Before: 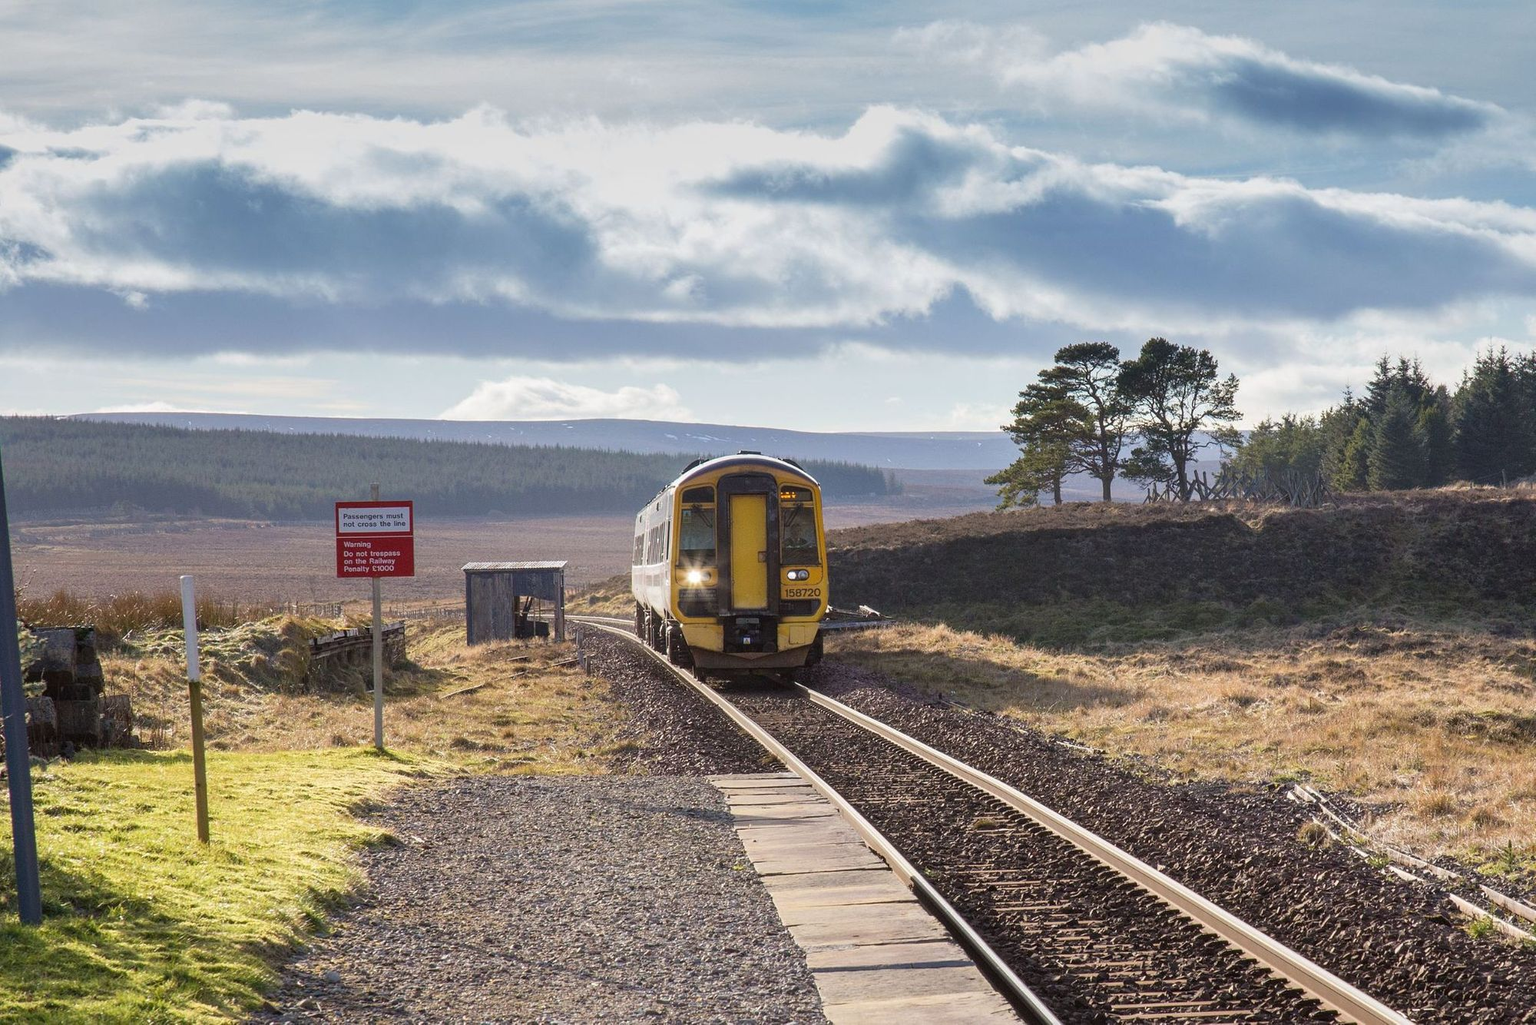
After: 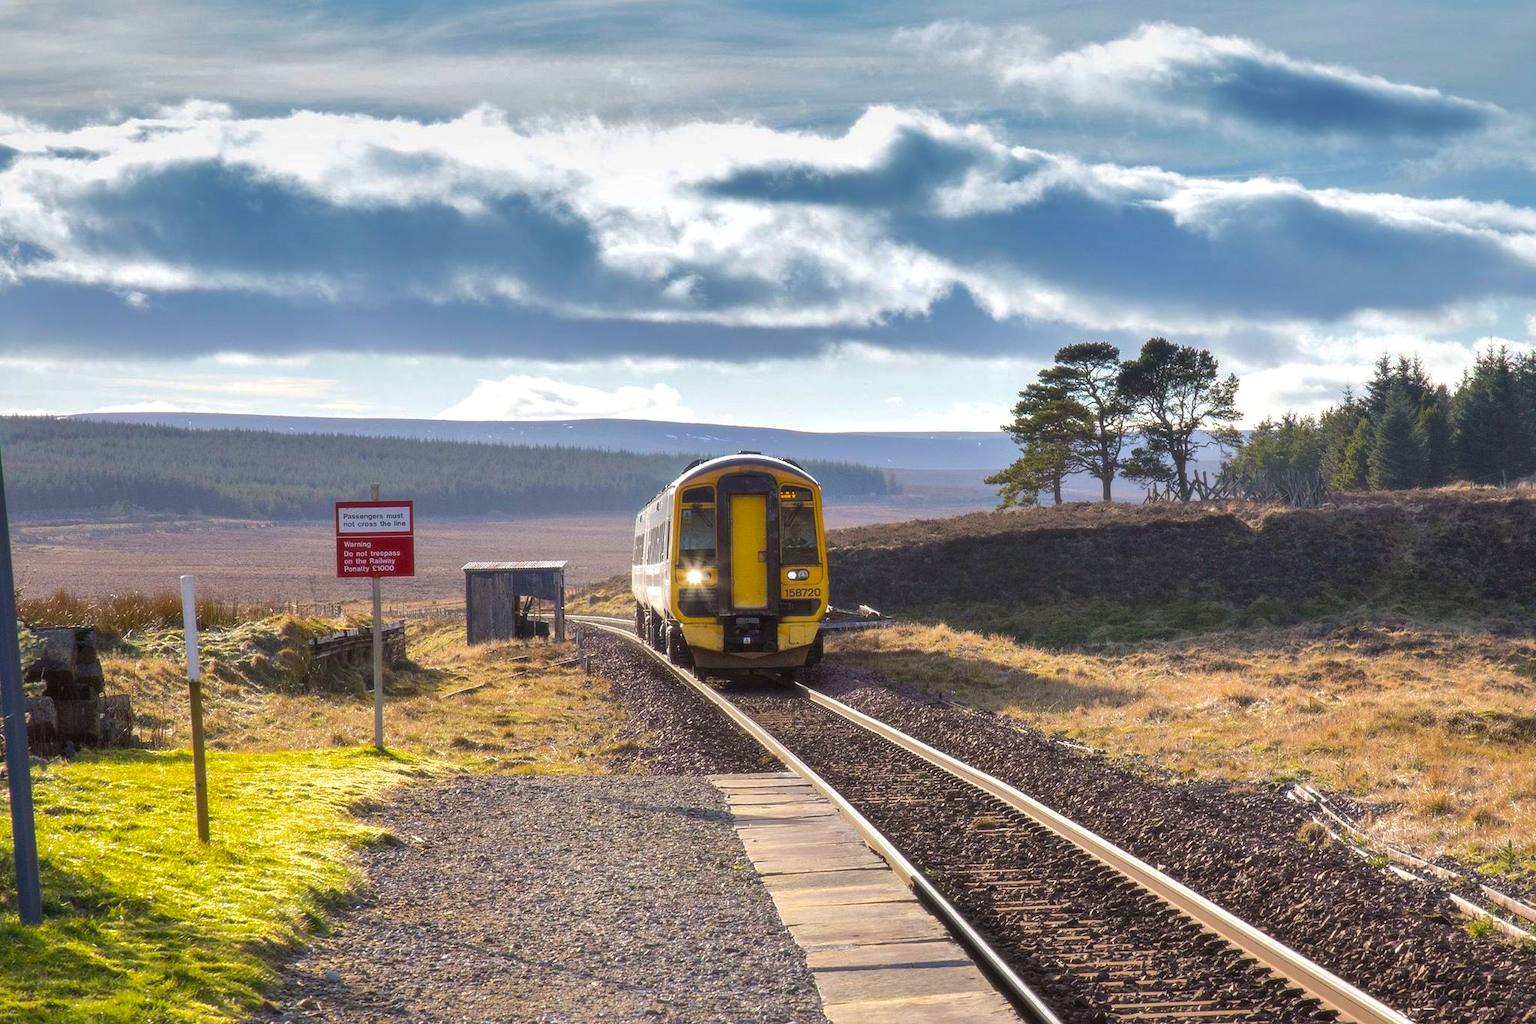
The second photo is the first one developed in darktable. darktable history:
color balance rgb: perceptual saturation grading › global saturation 25%, global vibrance 20%
shadows and highlights: shadows 40, highlights -60
soften: size 10%, saturation 50%, brightness 0.2 EV, mix 10%
white balance: emerald 1
tone equalizer: -8 EV -0.417 EV, -7 EV -0.389 EV, -6 EV -0.333 EV, -5 EV -0.222 EV, -3 EV 0.222 EV, -2 EV 0.333 EV, -1 EV 0.389 EV, +0 EV 0.417 EV, edges refinement/feathering 500, mask exposure compensation -1.57 EV, preserve details no
